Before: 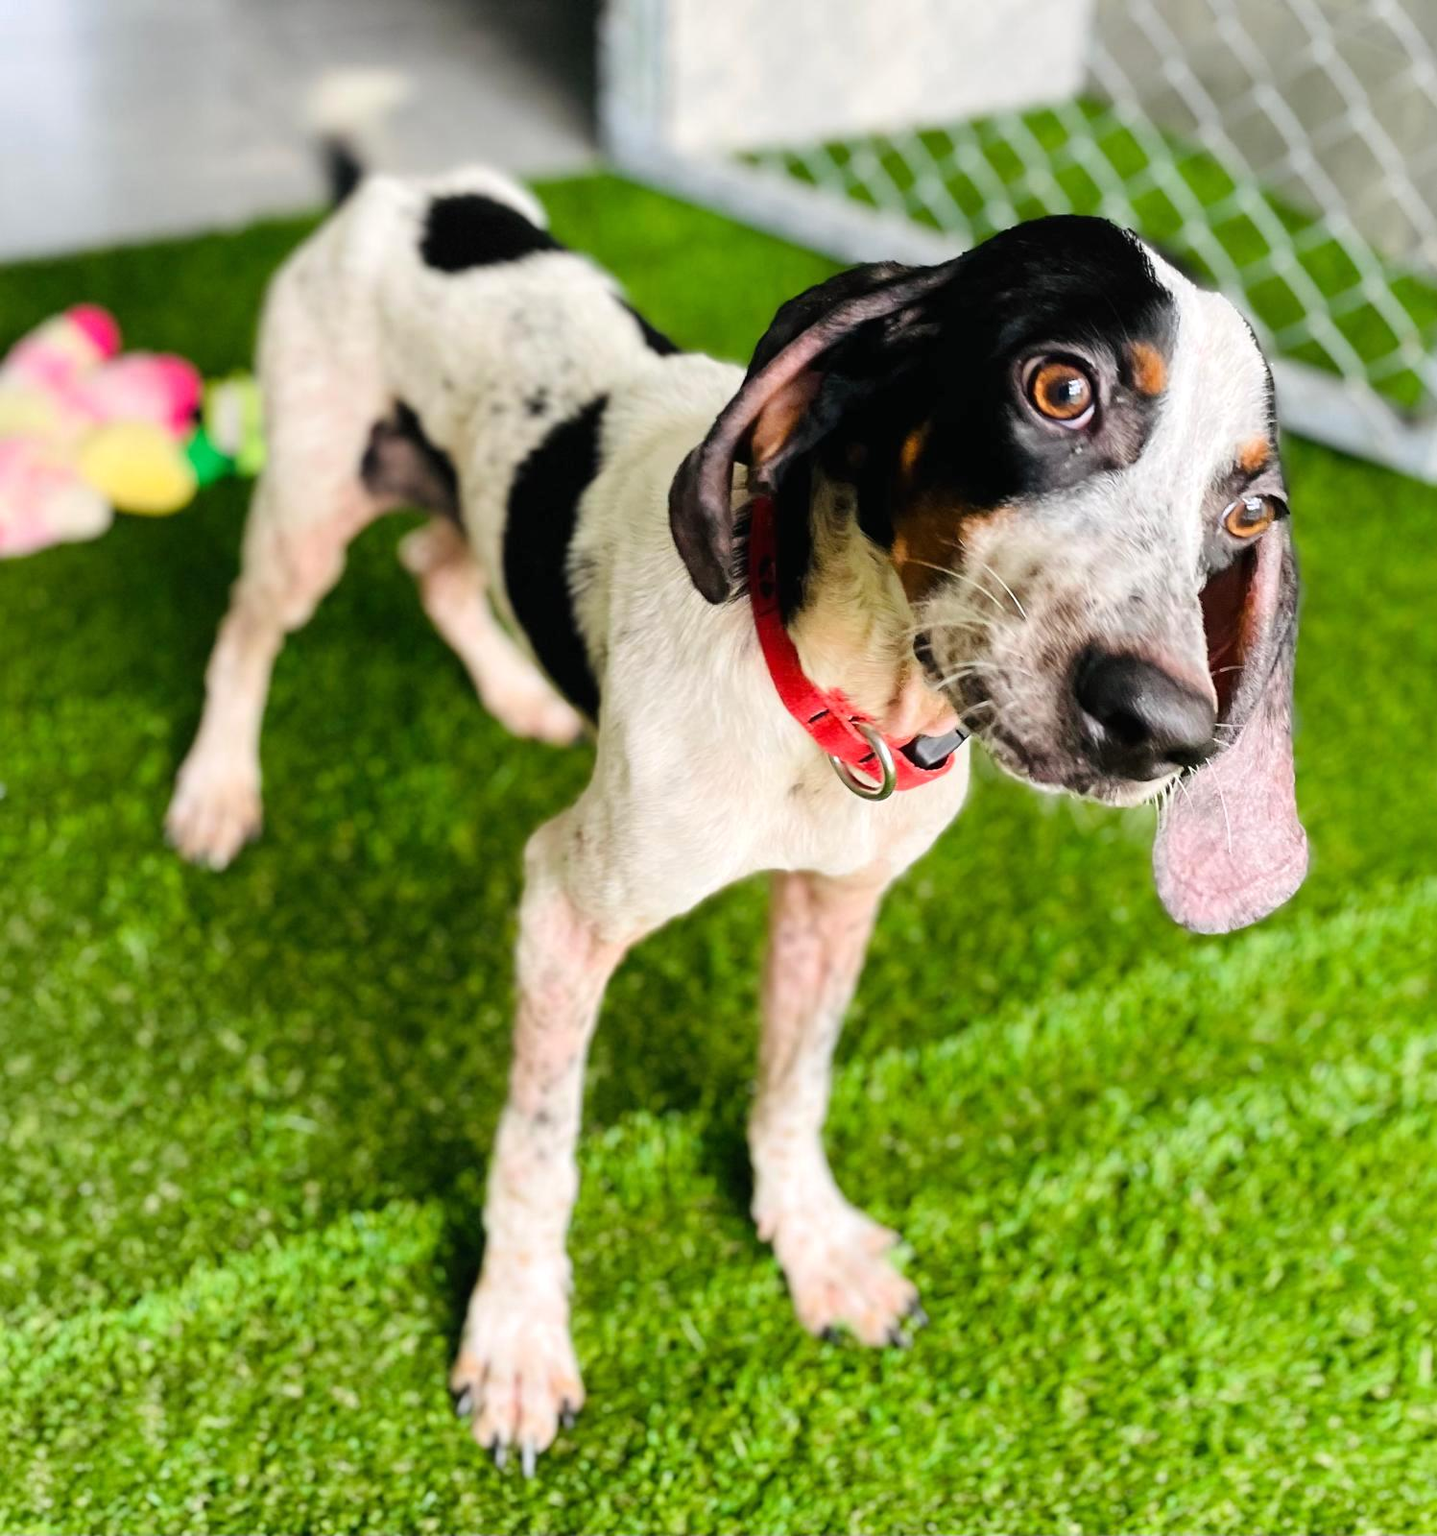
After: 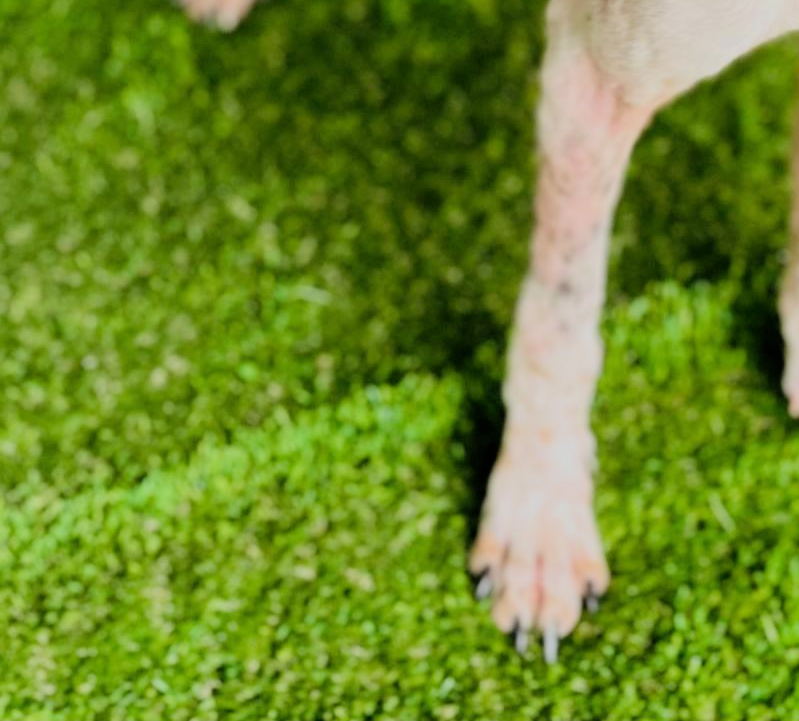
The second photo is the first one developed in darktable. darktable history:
filmic rgb: black relative exposure -7.65 EV, white relative exposure 4.56 EV, hardness 3.61, color science v6 (2022)
crop and rotate: top 54.778%, right 46.61%, bottom 0.159%
